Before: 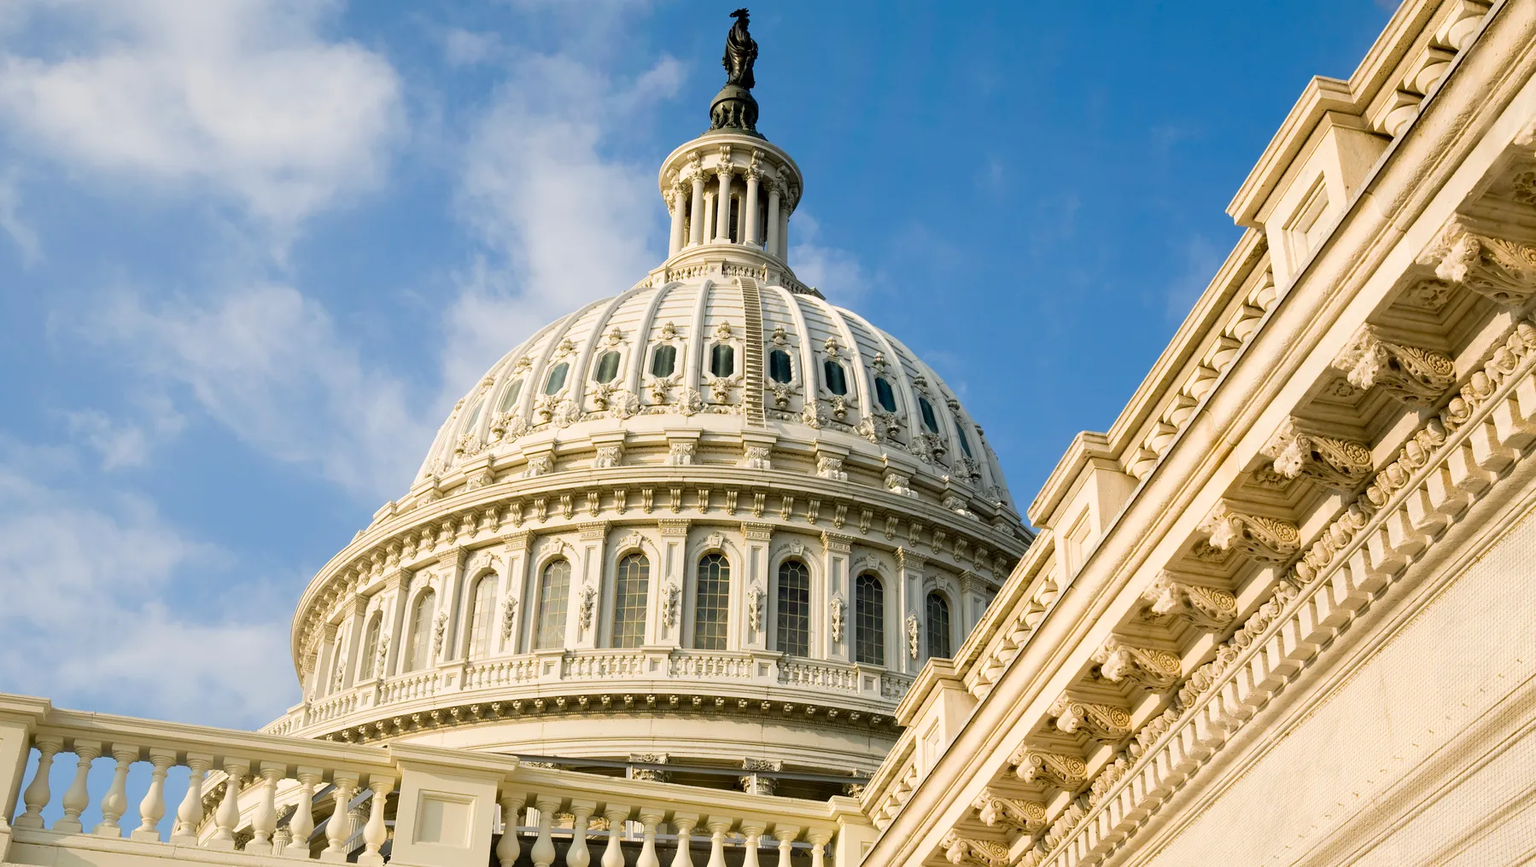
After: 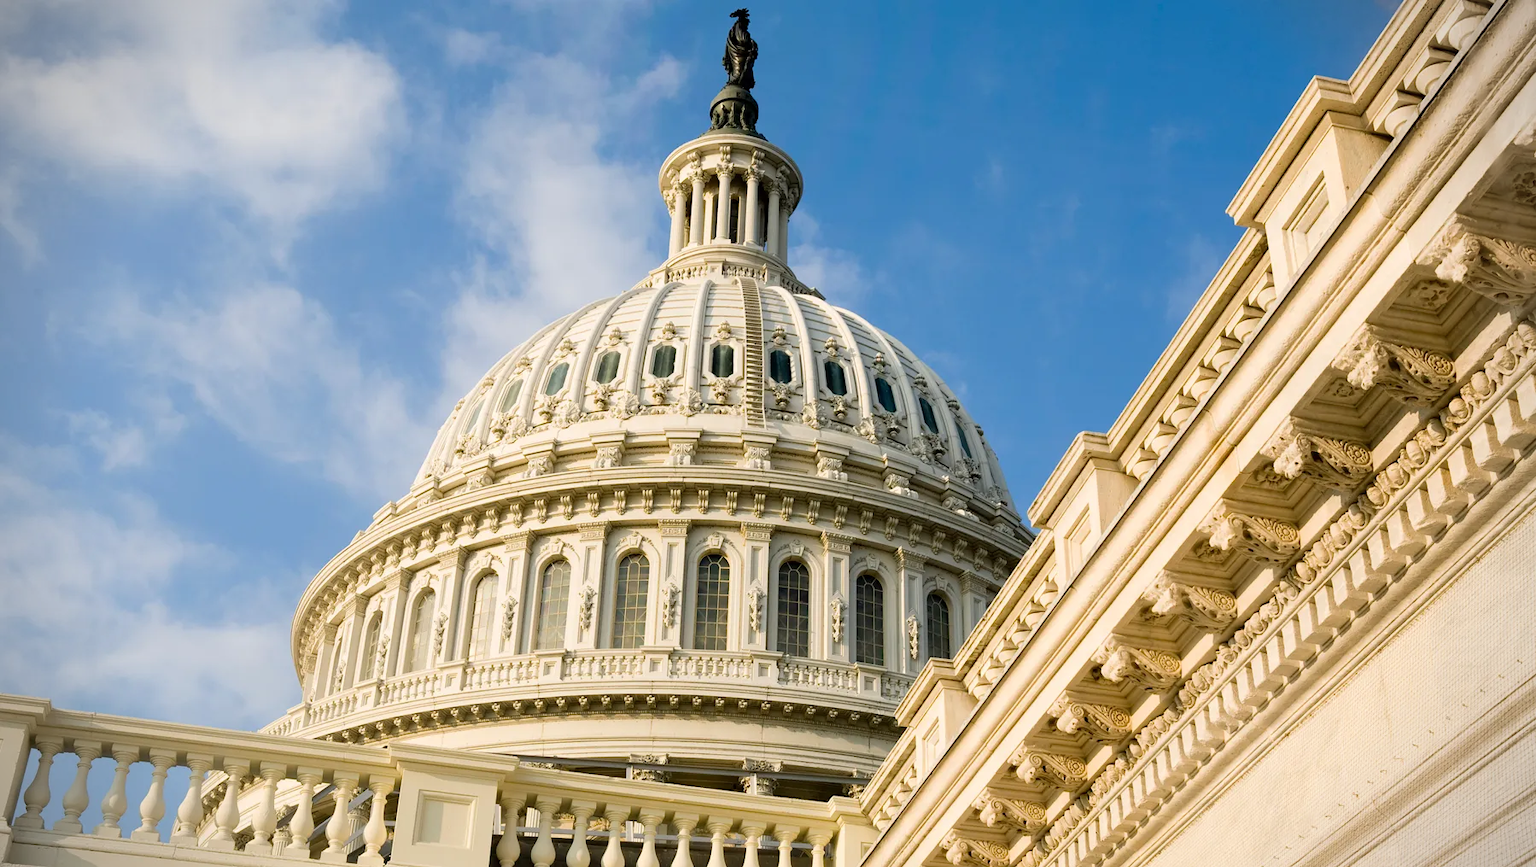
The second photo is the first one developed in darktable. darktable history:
vignetting: fall-off start 88.69%, fall-off radius 43.57%, center (0, 0.007), width/height ratio 1.165
